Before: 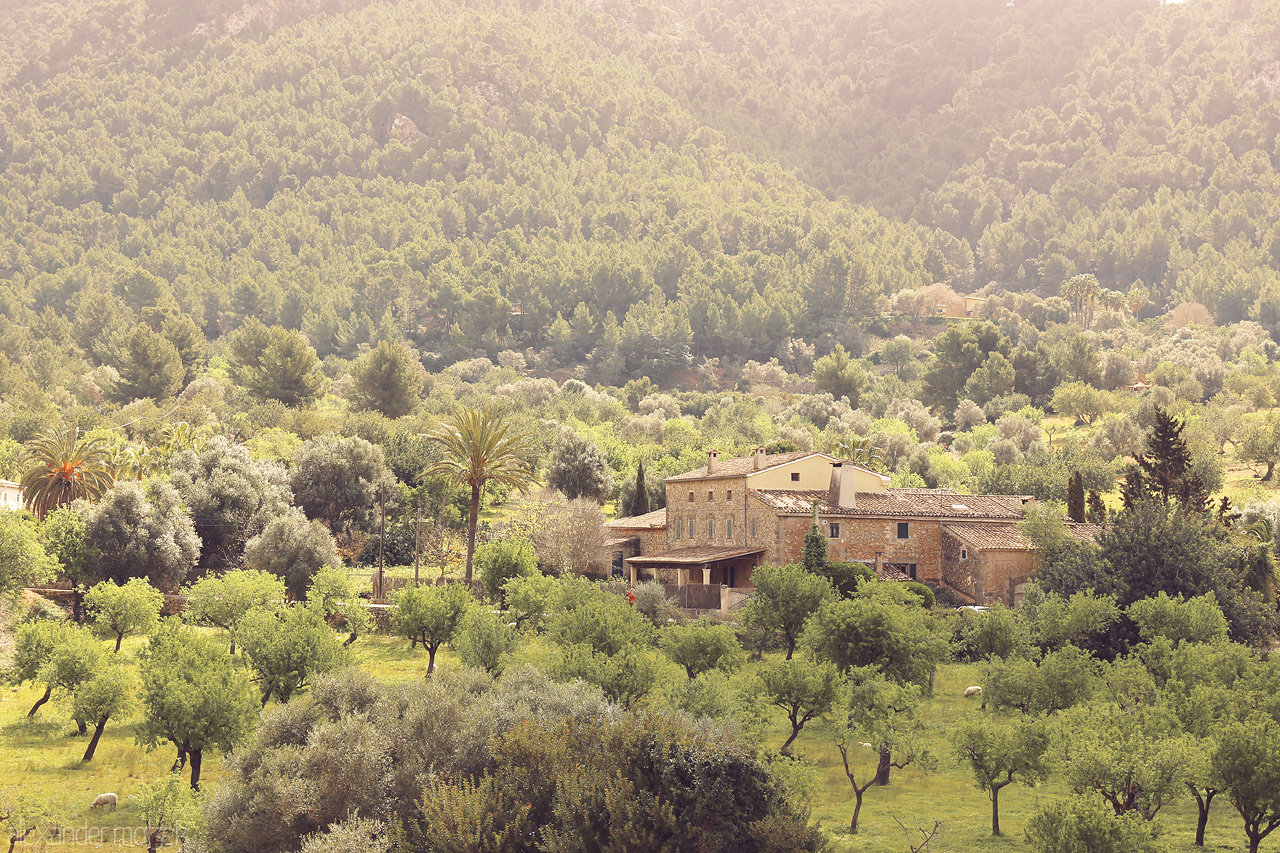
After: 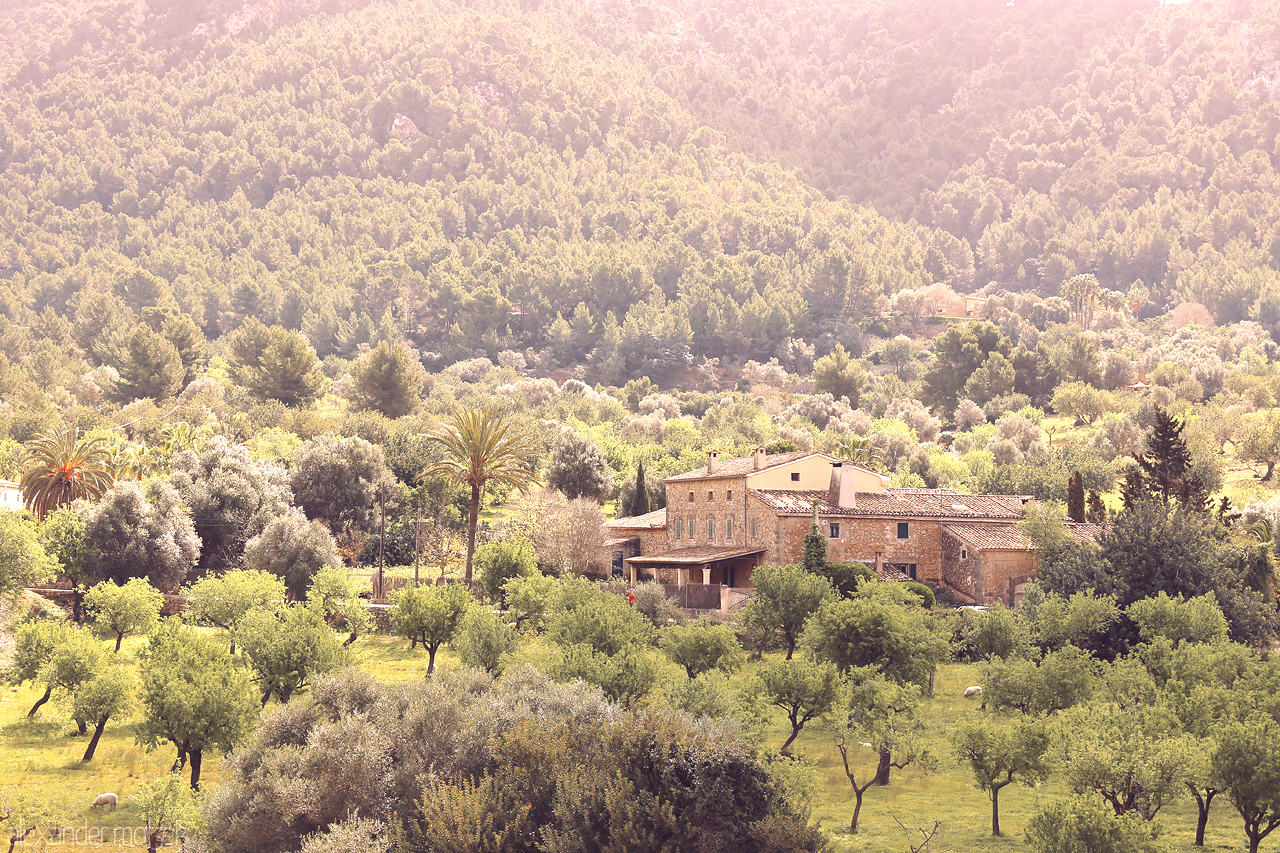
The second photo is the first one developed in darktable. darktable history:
local contrast: mode bilateral grid, contrast 20, coarseness 50, detail 120%, midtone range 0.2
white balance: red 1.05, blue 1.072
exposure: exposure 0.217 EV, compensate highlight preservation false
